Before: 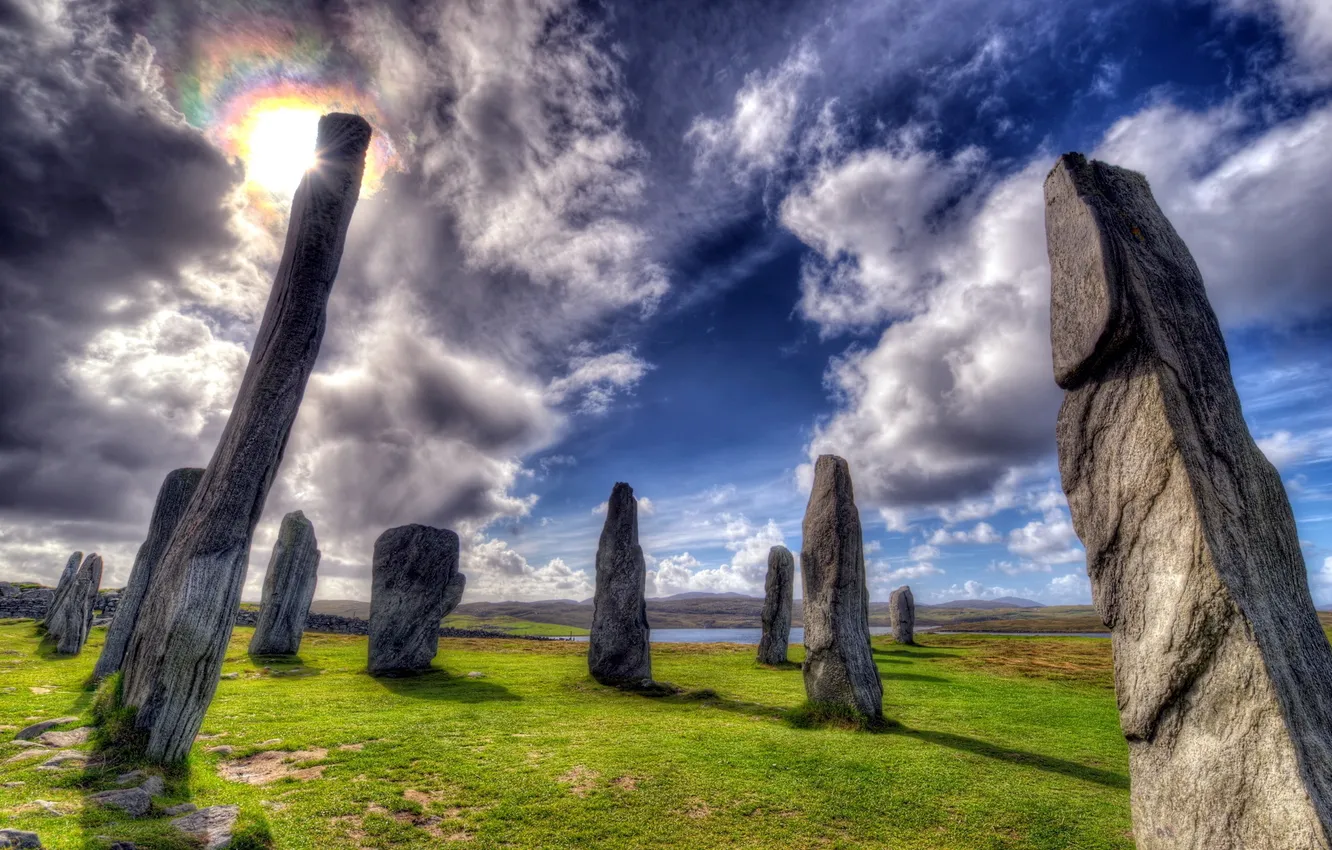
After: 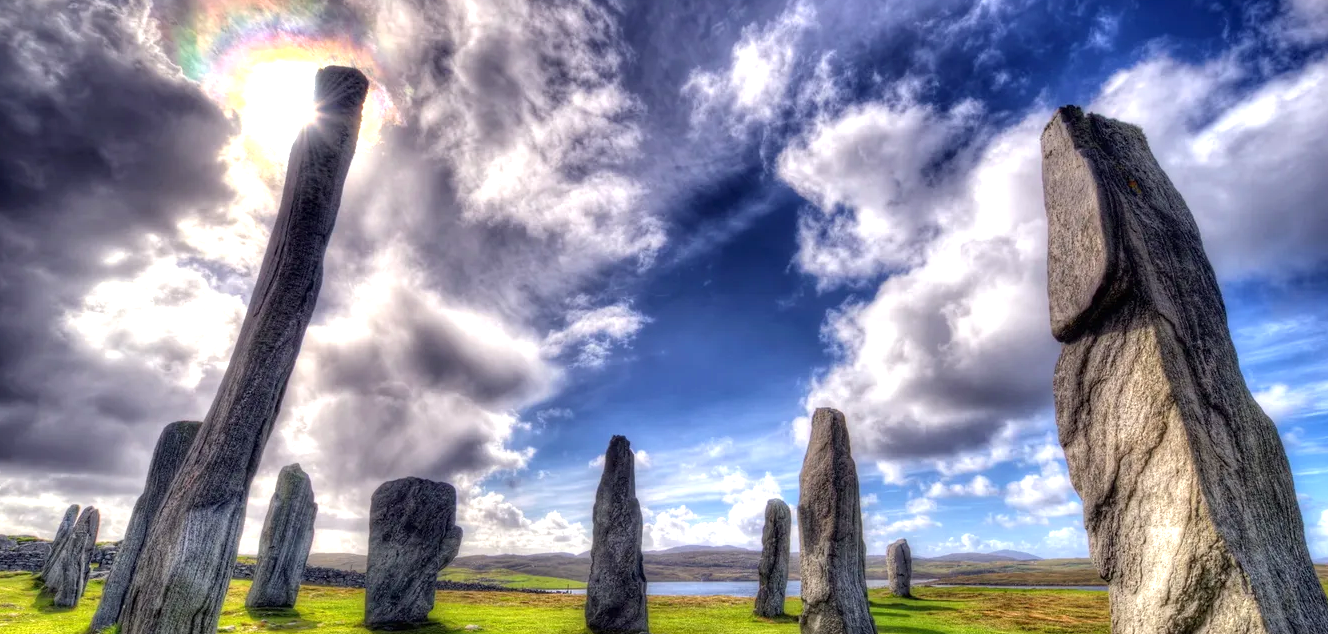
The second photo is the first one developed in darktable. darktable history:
exposure: black level correction 0, exposure 0.691 EV, compensate highlight preservation false
crop: left 0.29%, top 5.566%, bottom 19.755%
